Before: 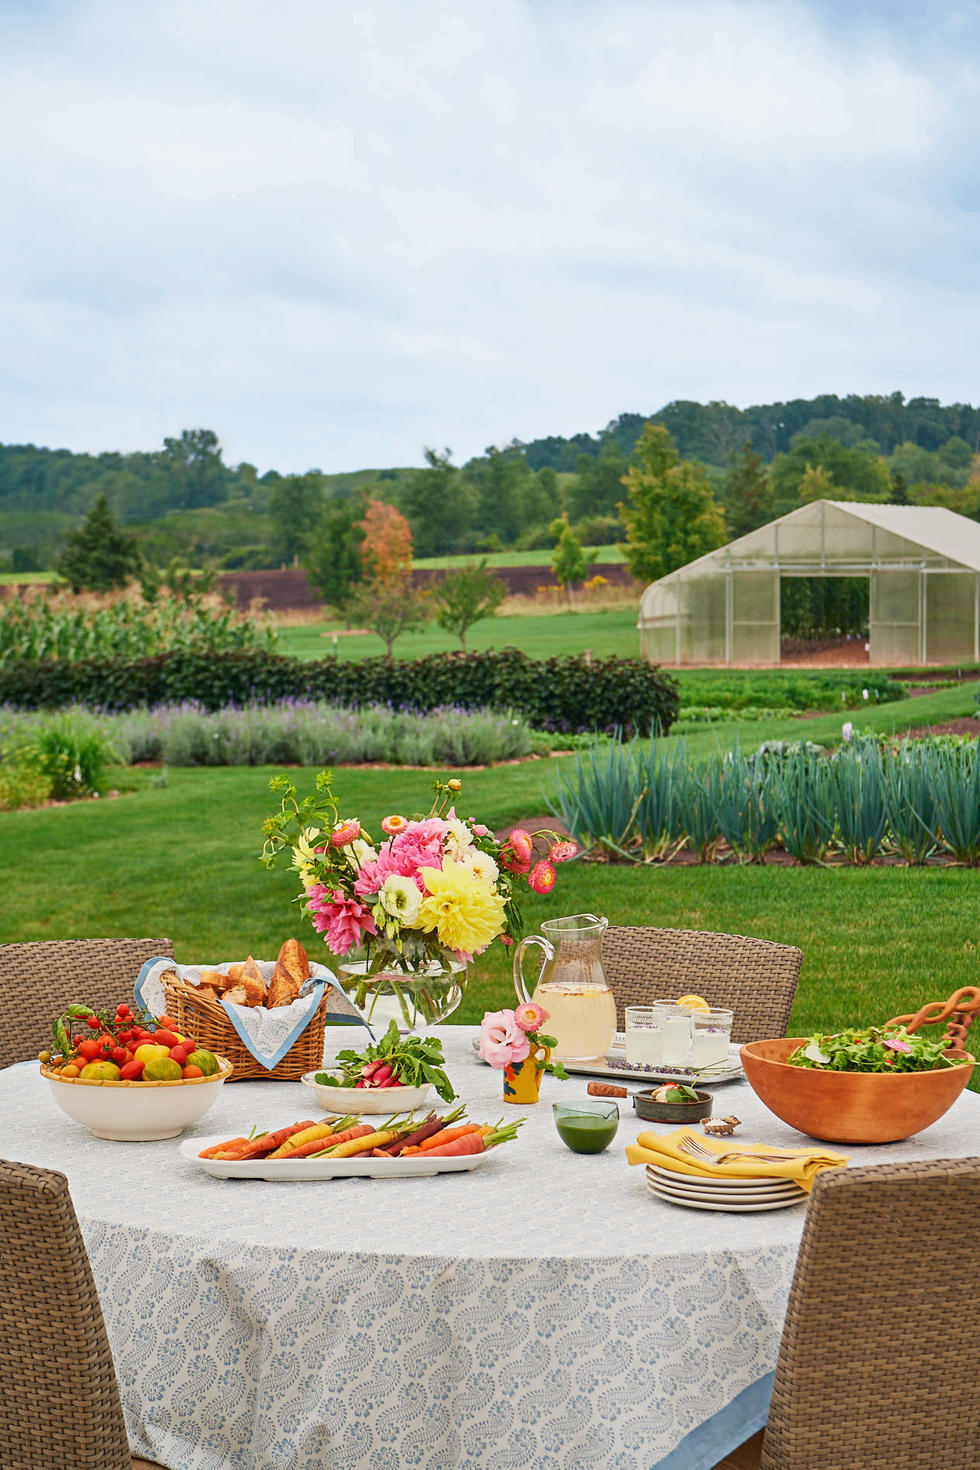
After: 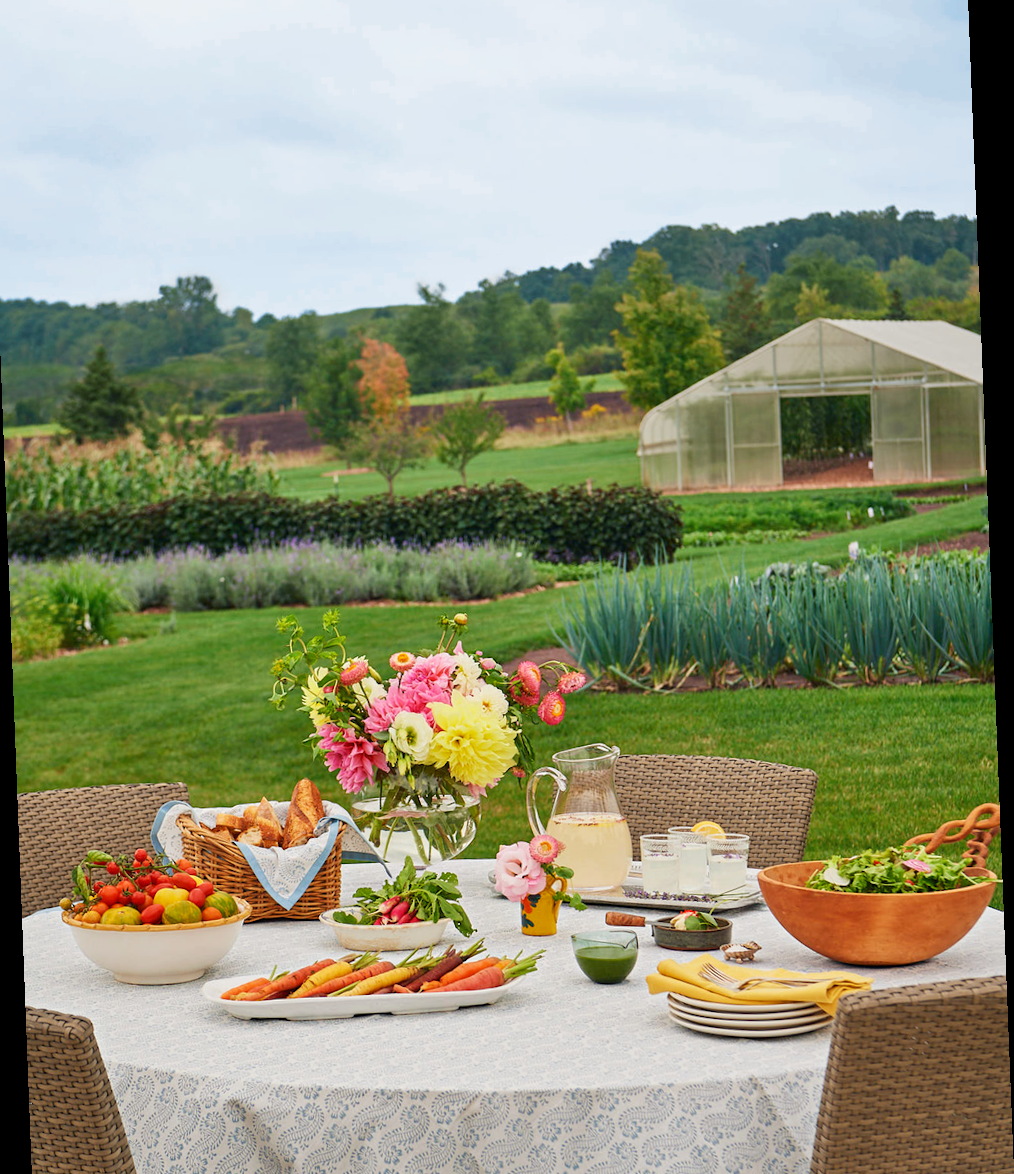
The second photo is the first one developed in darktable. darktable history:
crop and rotate: left 1.814%, top 12.818%, right 0.25%, bottom 9.225%
rotate and perspective: rotation -2.22°, lens shift (horizontal) -0.022, automatic cropping off
